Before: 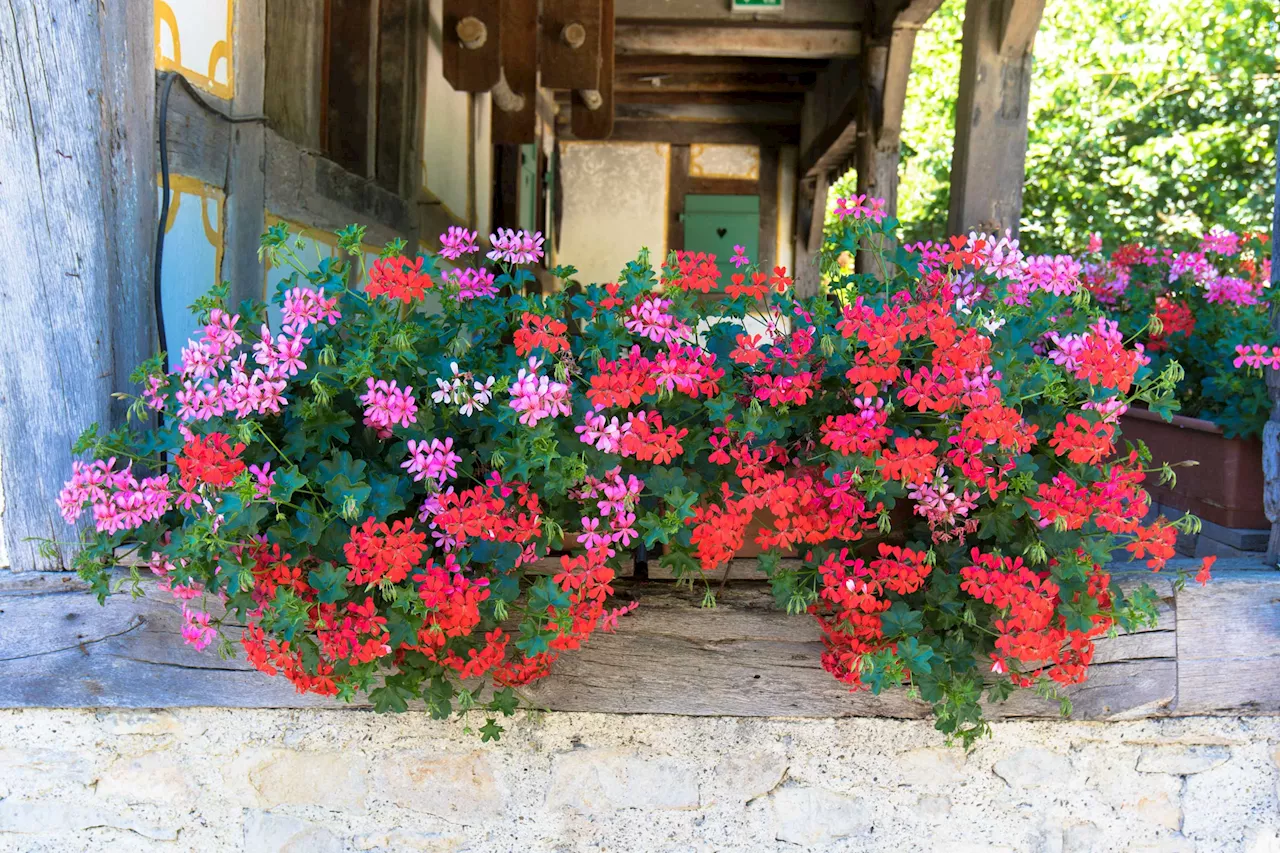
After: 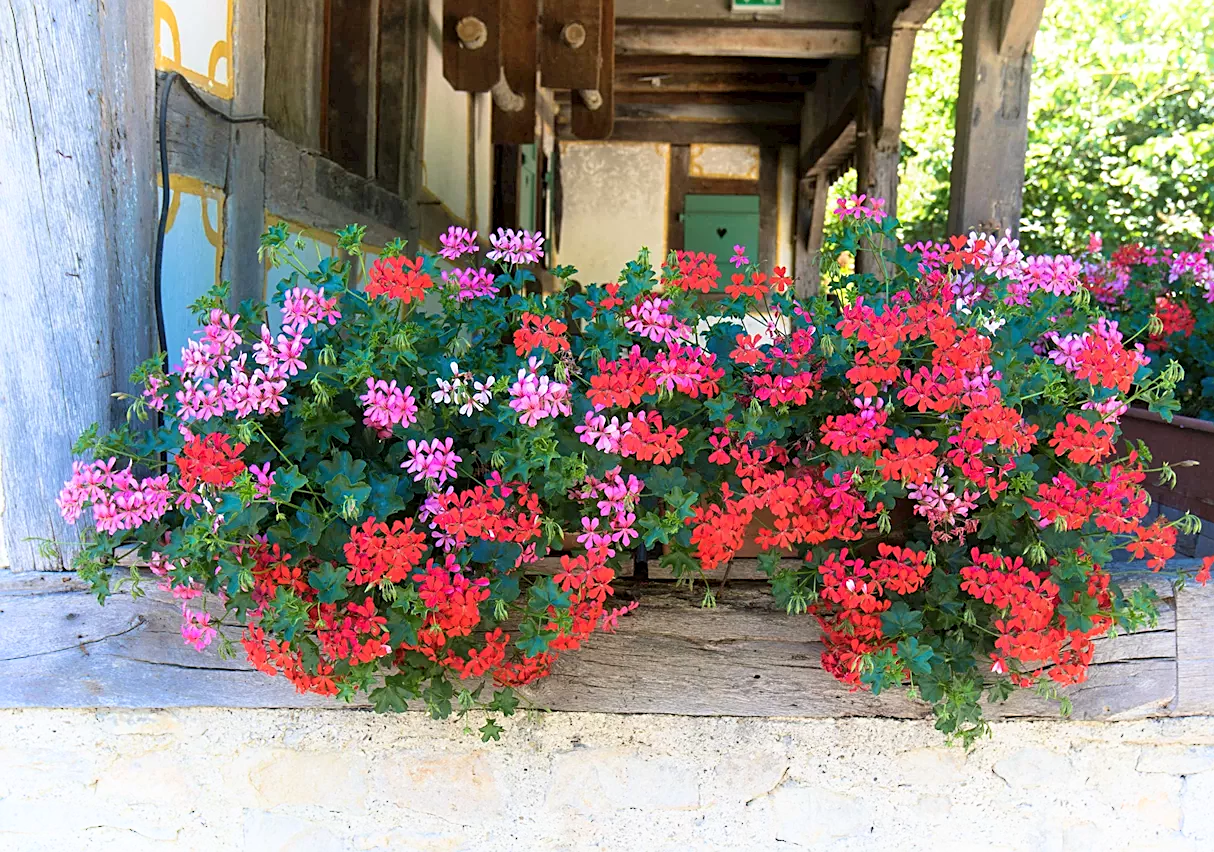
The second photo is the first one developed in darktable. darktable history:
sharpen: on, module defaults
shadows and highlights: highlights 69.11, soften with gaussian
crop and rotate: right 5.127%
exposure: exposure -0.003 EV, compensate highlight preservation false
